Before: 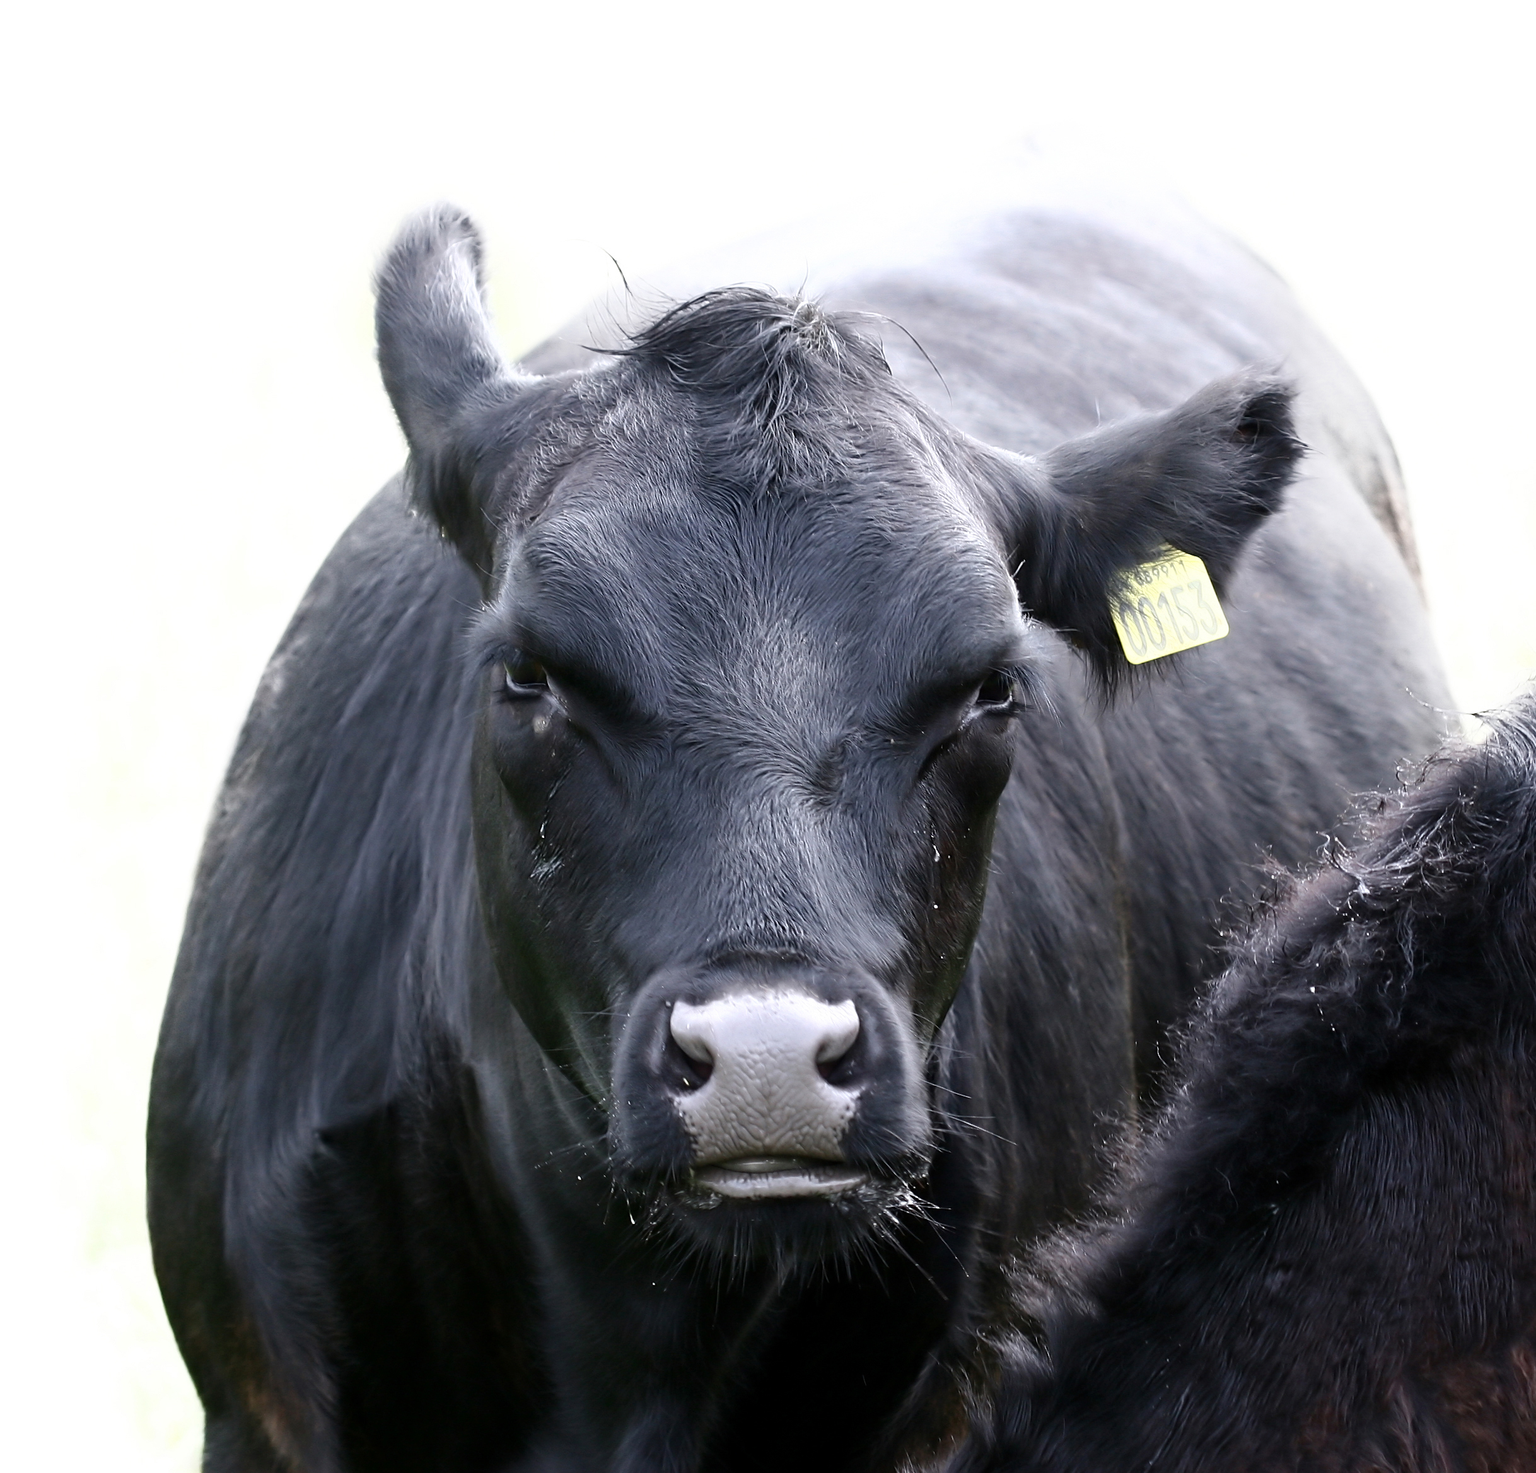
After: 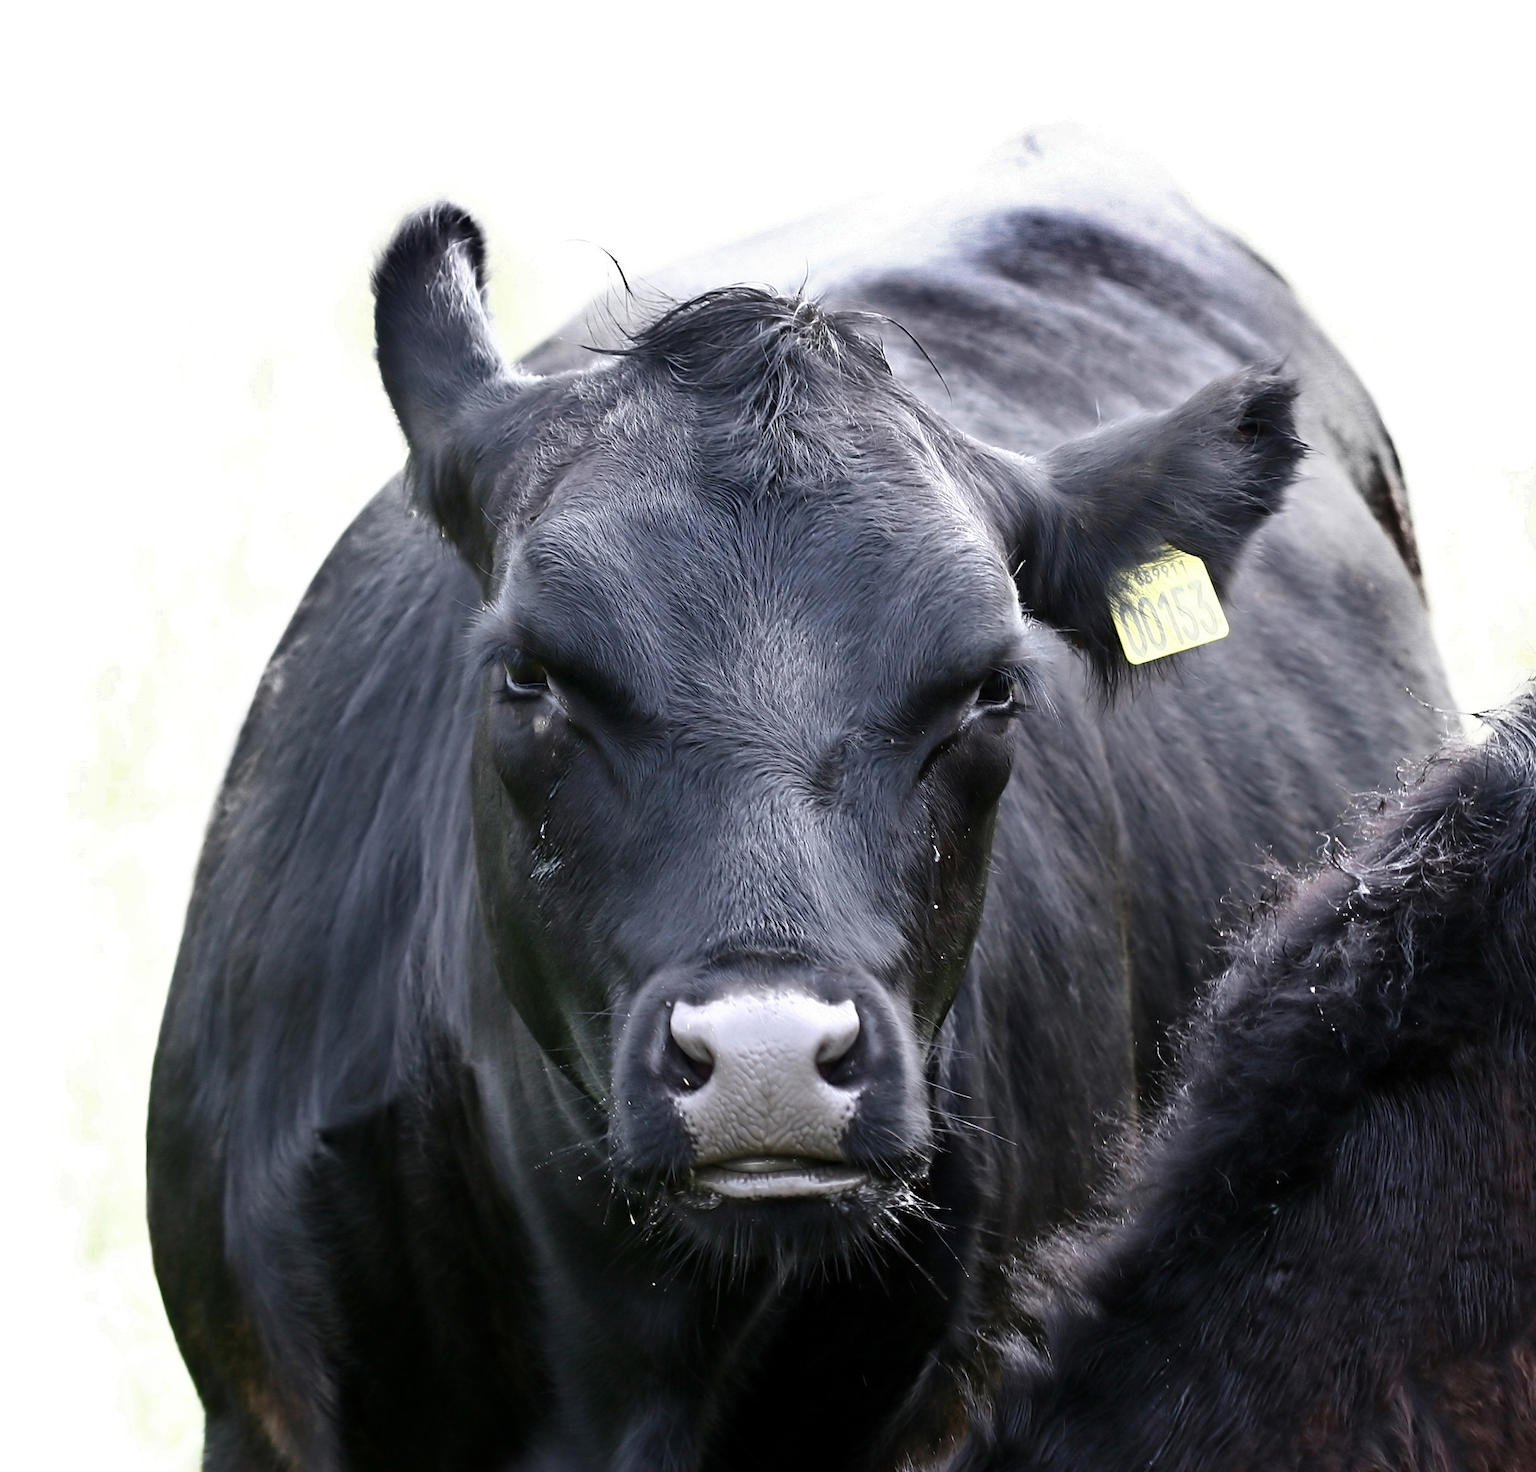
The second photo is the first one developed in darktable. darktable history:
shadows and highlights: shadows 17.99, highlights -84.15, soften with gaussian
